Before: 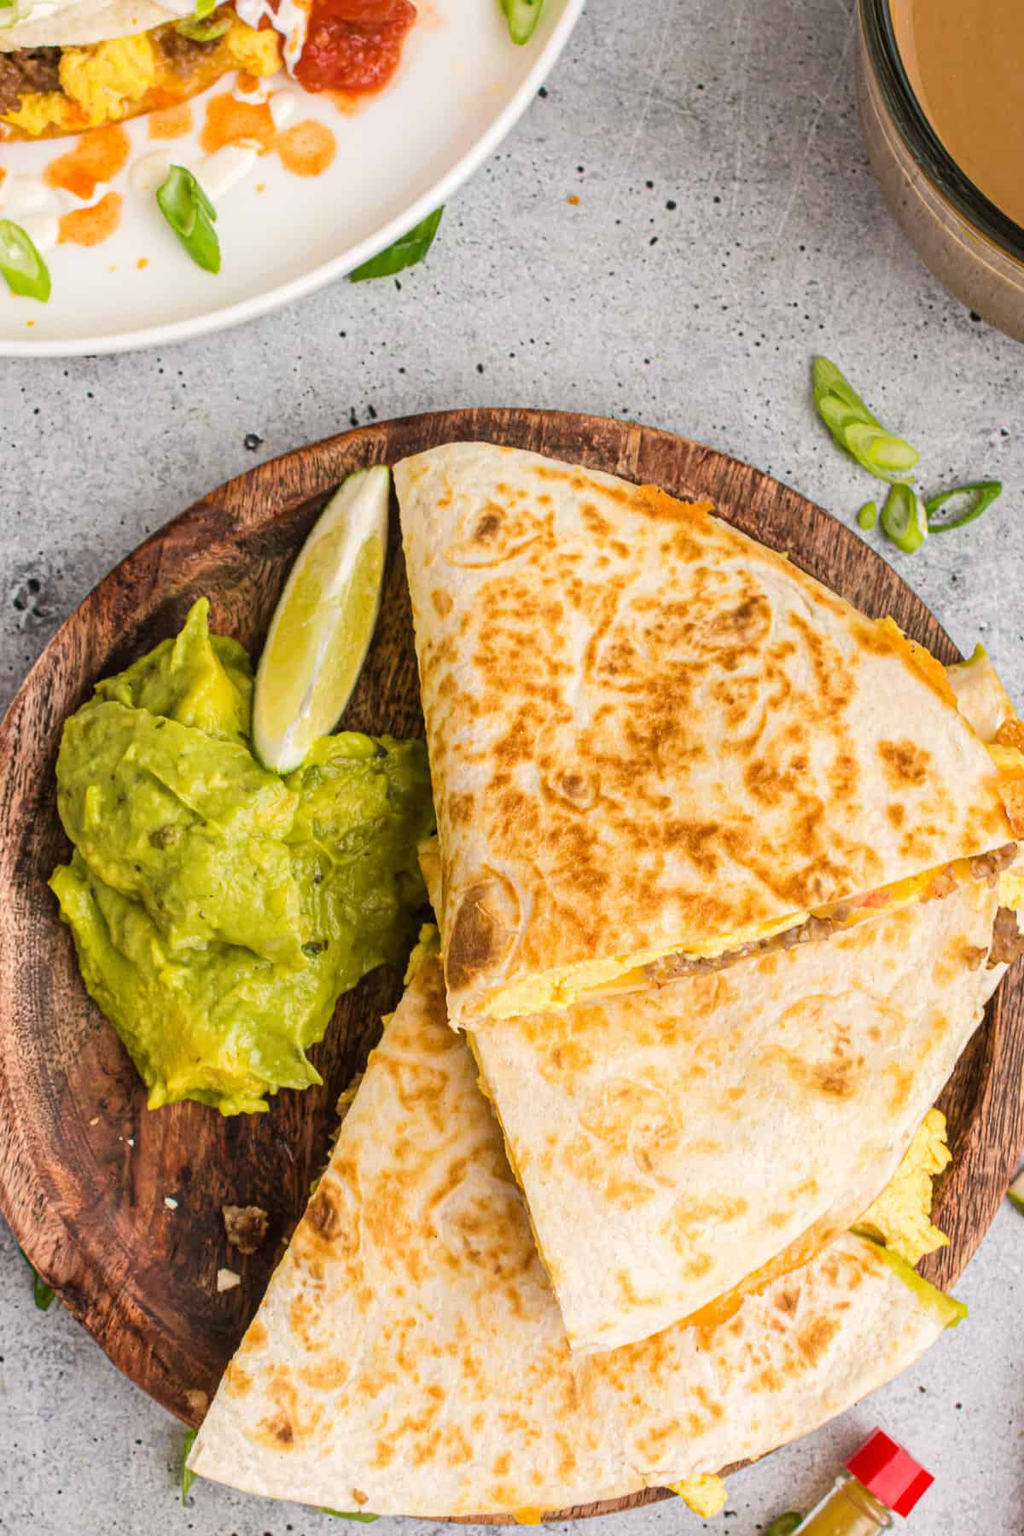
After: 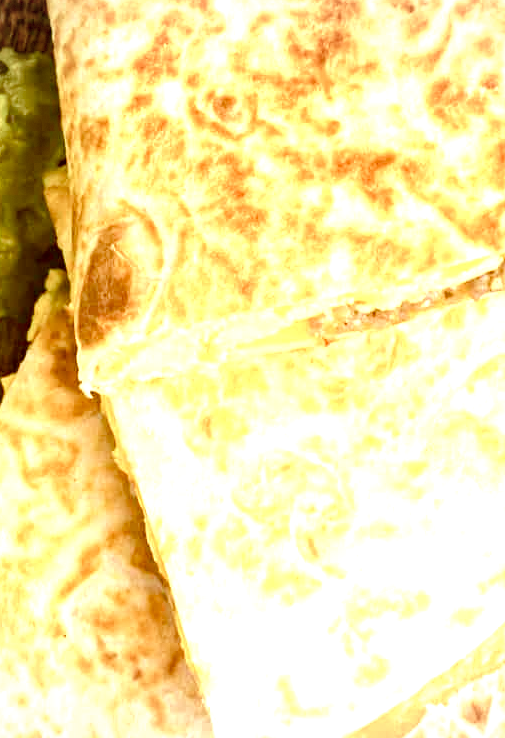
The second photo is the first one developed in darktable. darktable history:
crop: left 37.221%, top 45.169%, right 20.63%, bottom 13.777%
color balance rgb: shadows lift › chroma 1%, shadows lift › hue 113°, highlights gain › chroma 0.2%, highlights gain › hue 333°, perceptual saturation grading › global saturation 20%, perceptual saturation grading › highlights -50%, perceptual saturation grading › shadows 25%, contrast -10%
vignetting: fall-off start 85%, fall-off radius 80%, brightness -0.182, saturation -0.3, width/height ratio 1.219, dithering 8-bit output, unbound false
color correction: highlights a* -5.94, highlights b* 9.48, shadows a* 10.12, shadows b* 23.94
haze removal: compatibility mode true, adaptive false
exposure: black level correction 0.001, exposure 0.955 EV, compensate exposure bias true, compensate highlight preservation false
tone equalizer: -8 EV -0.417 EV, -7 EV -0.389 EV, -6 EV -0.333 EV, -5 EV -0.222 EV, -3 EV 0.222 EV, -2 EV 0.333 EV, -1 EV 0.389 EV, +0 EV 0.417 EV, edges refinement/feathering 500, mask exposure compensation -1.57 EV, preserve details no
